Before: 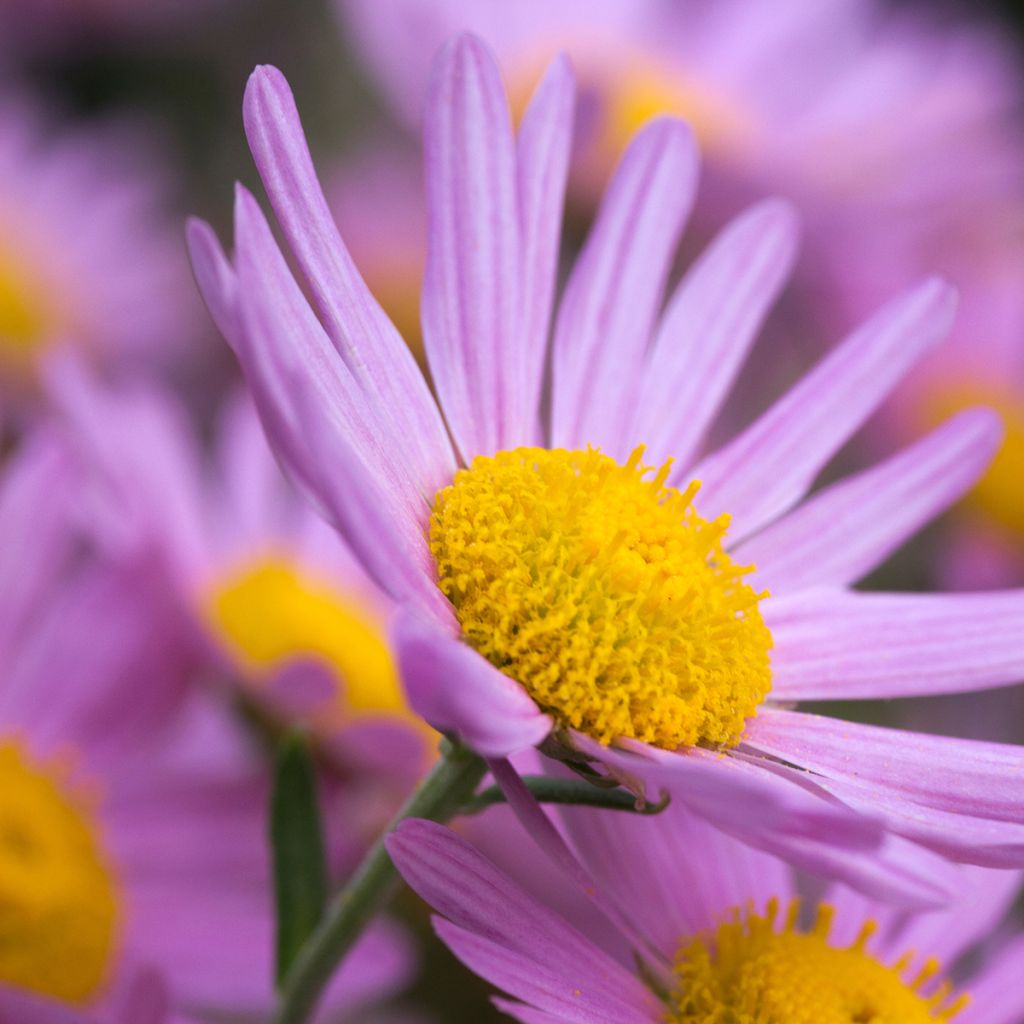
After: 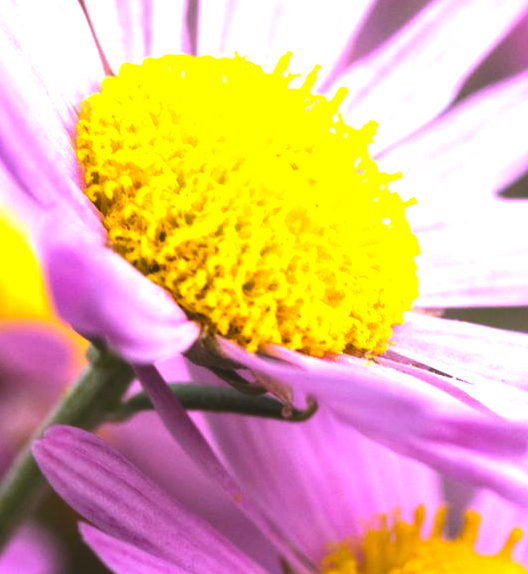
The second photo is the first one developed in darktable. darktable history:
exposure: black level correction -0.015, exposure -0.194 EV, compensate highlight preservation false
color balance rgb: shadows lift › chroma 2.019%, shadows lift › hue 49.88°, perceptual saturation grading › global saturation 15.084%, perceptual brilliance grading › global brilliance 24.231%
sharpen: radius 5.294, amount 0.314, threshold 26.583
crop: left 34.521%, top 38.423%, right 13.839%, bottom 5.456%
local contrast: on, module defaults
contrast equalizer: y [[0.5, 0.5, 0.5, 0.539, 0.64, 0.611], [0.5 ×6], [0.5 ×6], [0 ×6], [0 ×6]], mix -0.313
tone equalizer: -8 EV -0.718 EV, -7 EV -0.676 EV, -6 EV -0.623 EV, -5 EV -0.42 EV, -3 EV 0.405 EV, -2 EV 0.6 EV, -1 EV 0.684 EV, +0 EV 0.721 EV, edges refinement/feathering 500, mask exposure compensation -1.57 EV, preserve details no
